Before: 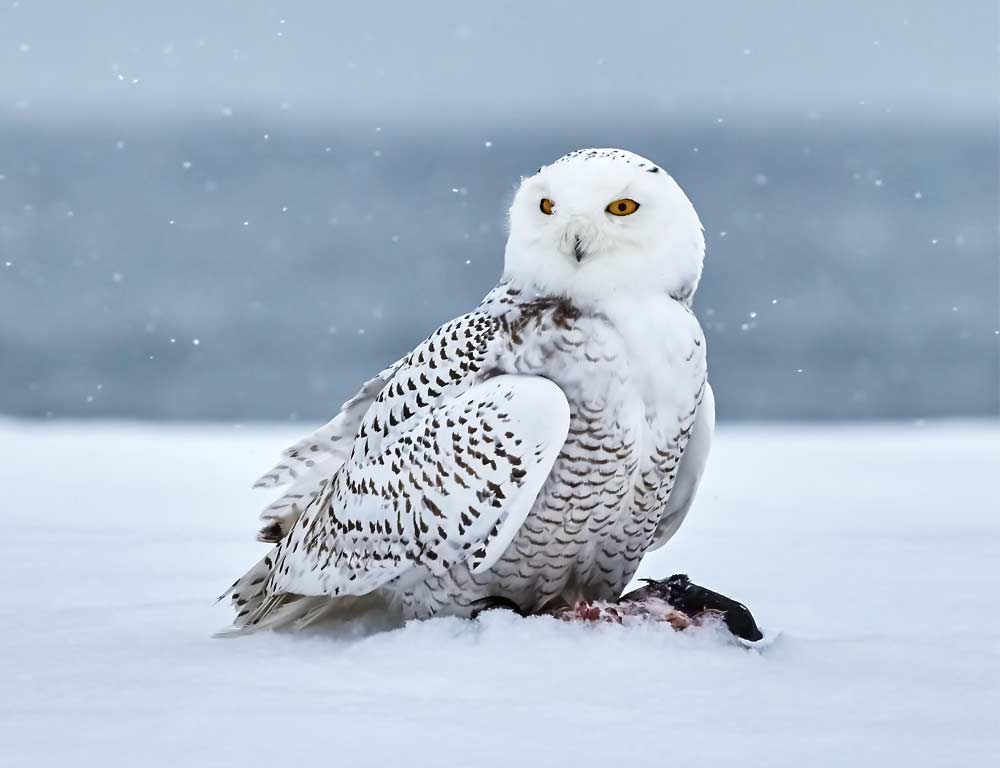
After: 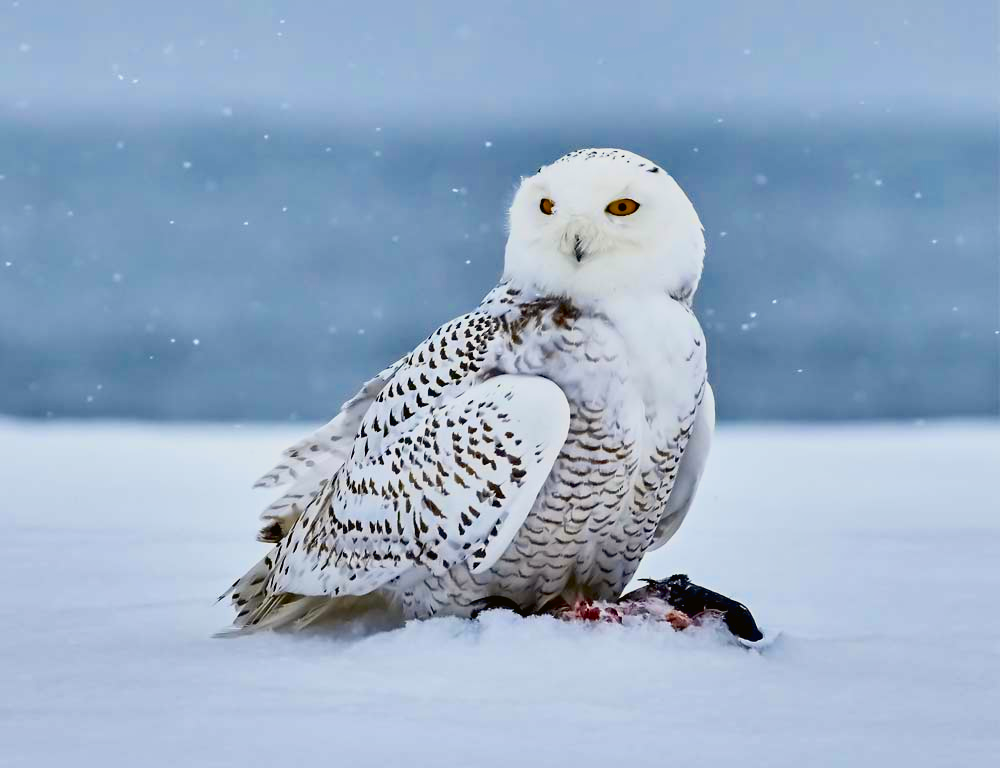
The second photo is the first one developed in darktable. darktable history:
exposure: black level correction 0.009, compensate highlight preservation false
tone curve: curves: ch0 [(0, 0.021) (0.049, 0.044) (0.152, 0.14) (0.328, 0.377) (0.473, 0.543) (0.641, 0.705) (0.85, 0.894) (1, 0.969)]; ch1 [(0, 0) (0.302, 0.331) (0.433, 0.432) (0.472, 0.47) (0.502, 0.503) (0.527, 0.521) (0.564, 0.58) (0.614, 0.626) (0.677, 0.701) (0.859, 0.885) (1, 1)]; ch2 [(0, 0) (0.33, 0.301) (0.447, 0.44) (0.487, 0.496) (0.502, 0.516) (0.535, 0.563) (0.565, 0.593) (0.608, 0.638) (1, 1)], color space Lab, independent channels, preserve colors none
color balance rgb: perceptual saturation grading › global saturation 30.89%, global vibrance -7.732%, contrast -13.313%, saturation formula JzAzBz (2021)
shadows and highlights: soften with gaussian
